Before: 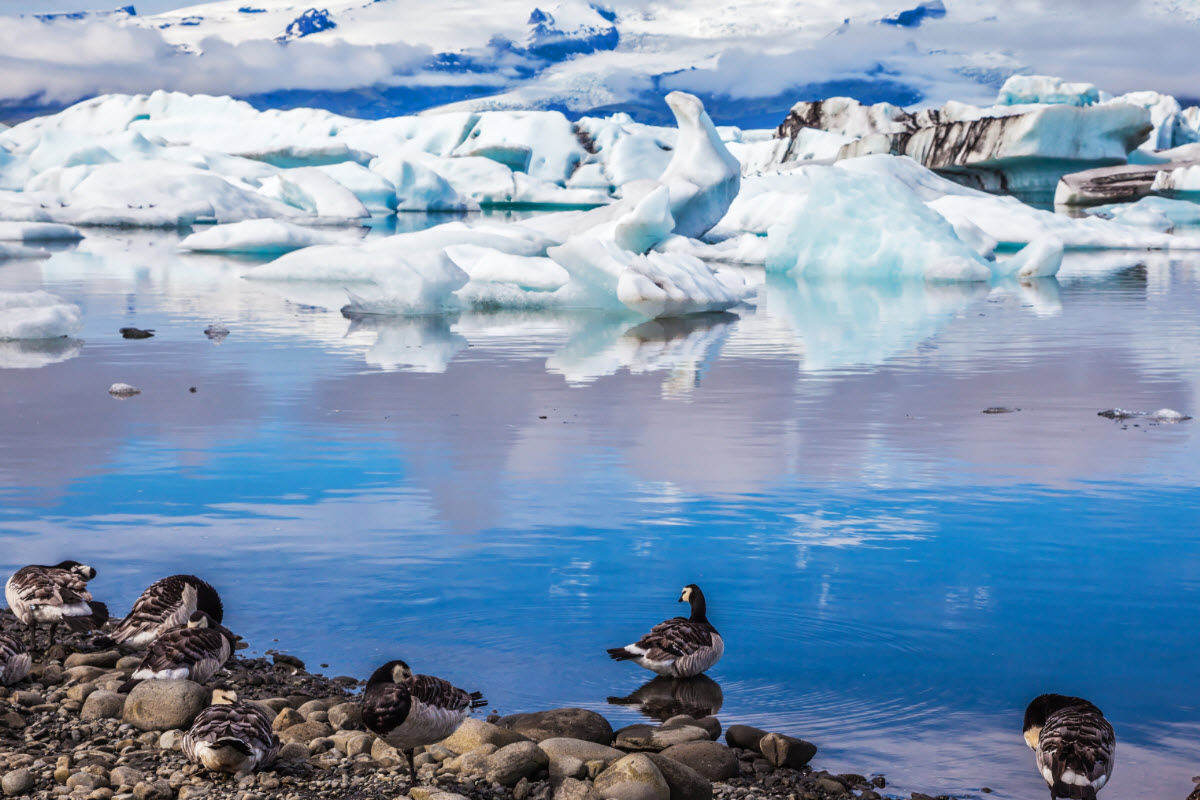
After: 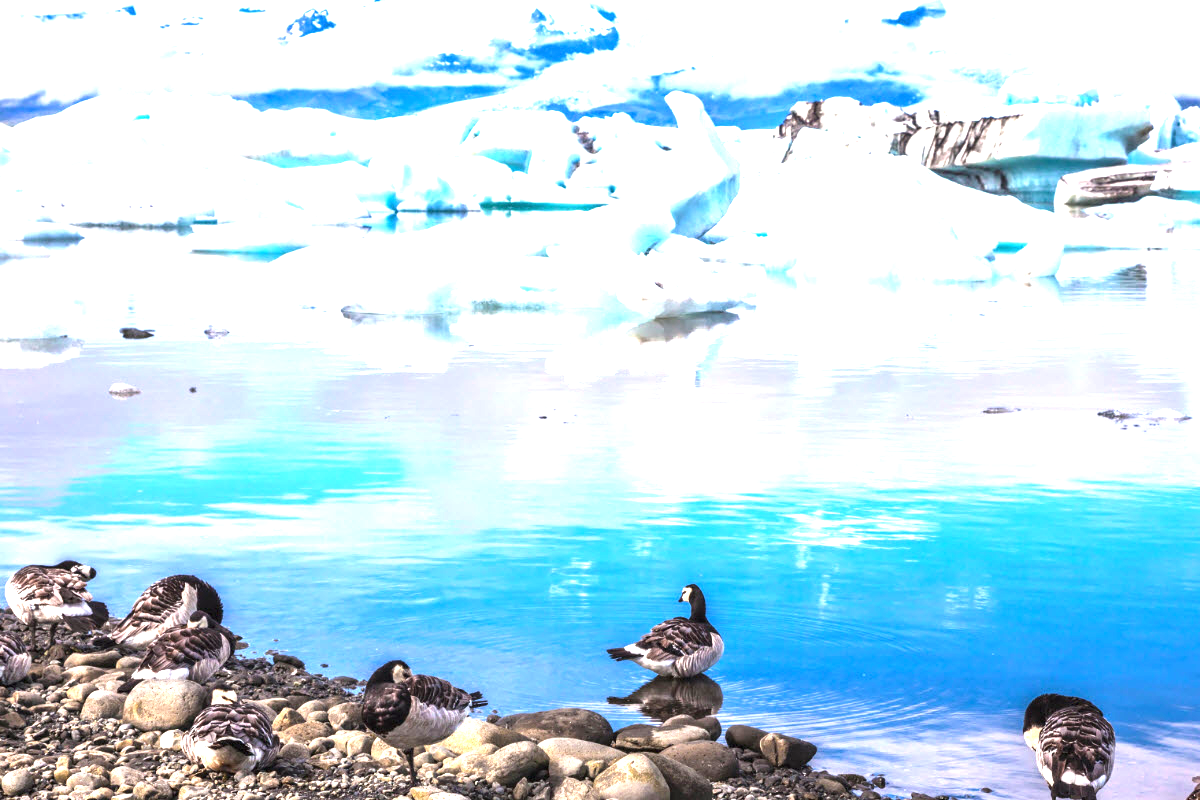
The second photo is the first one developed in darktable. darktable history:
exposure: black level correction 0, exposure 1.756 EV, compensate exposure bias true, compensate highlight preservation false
